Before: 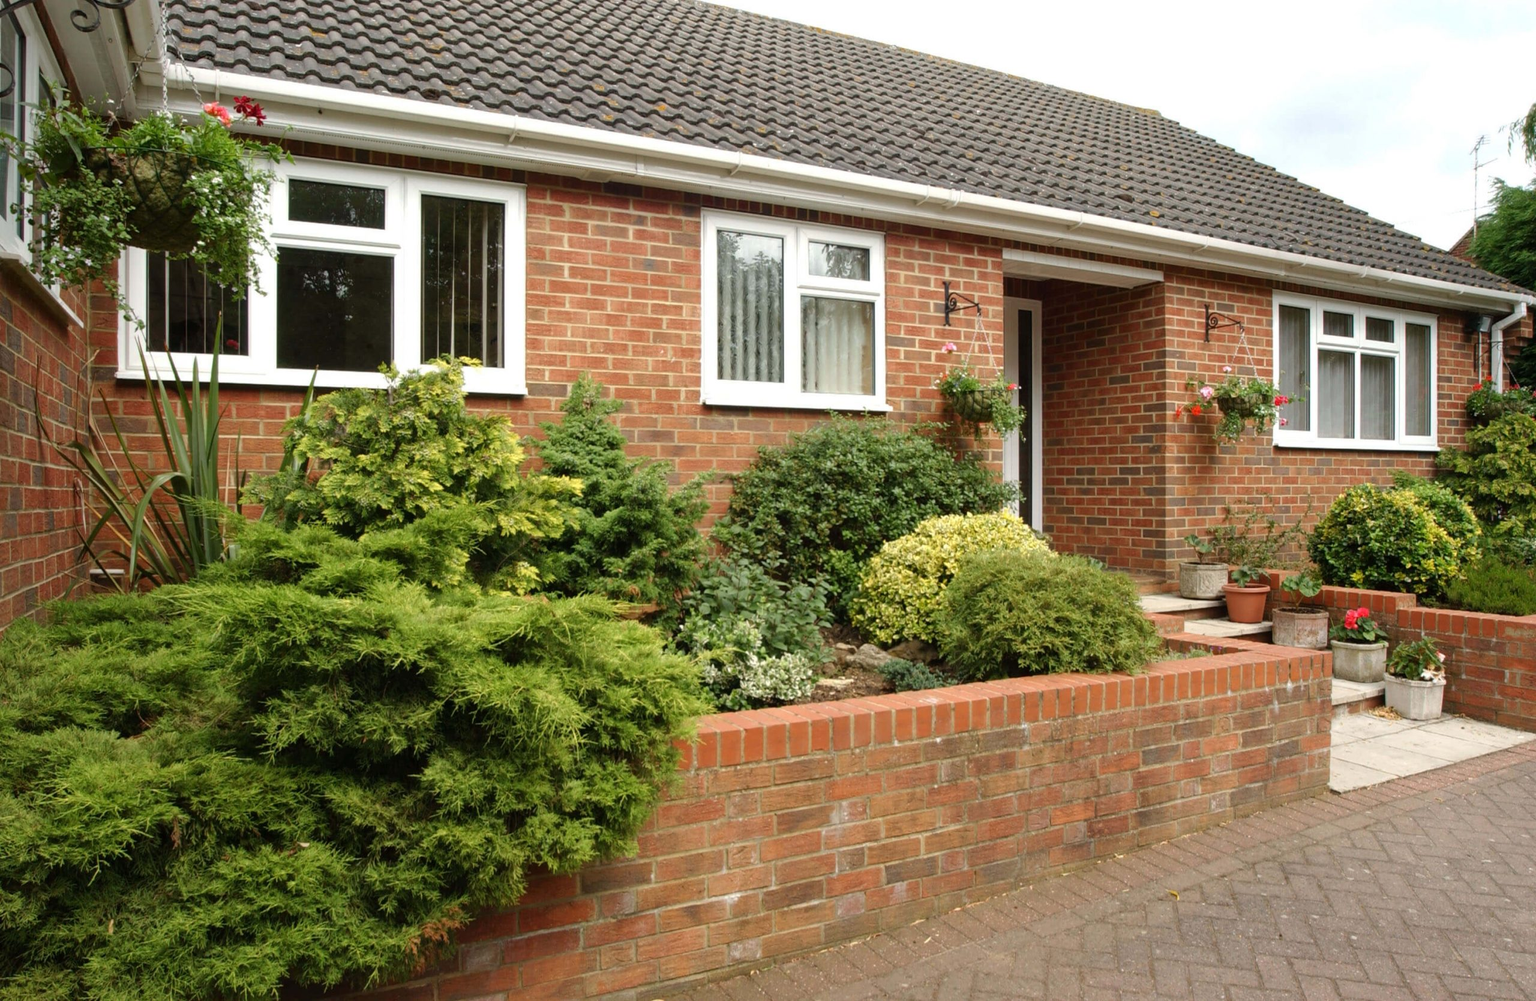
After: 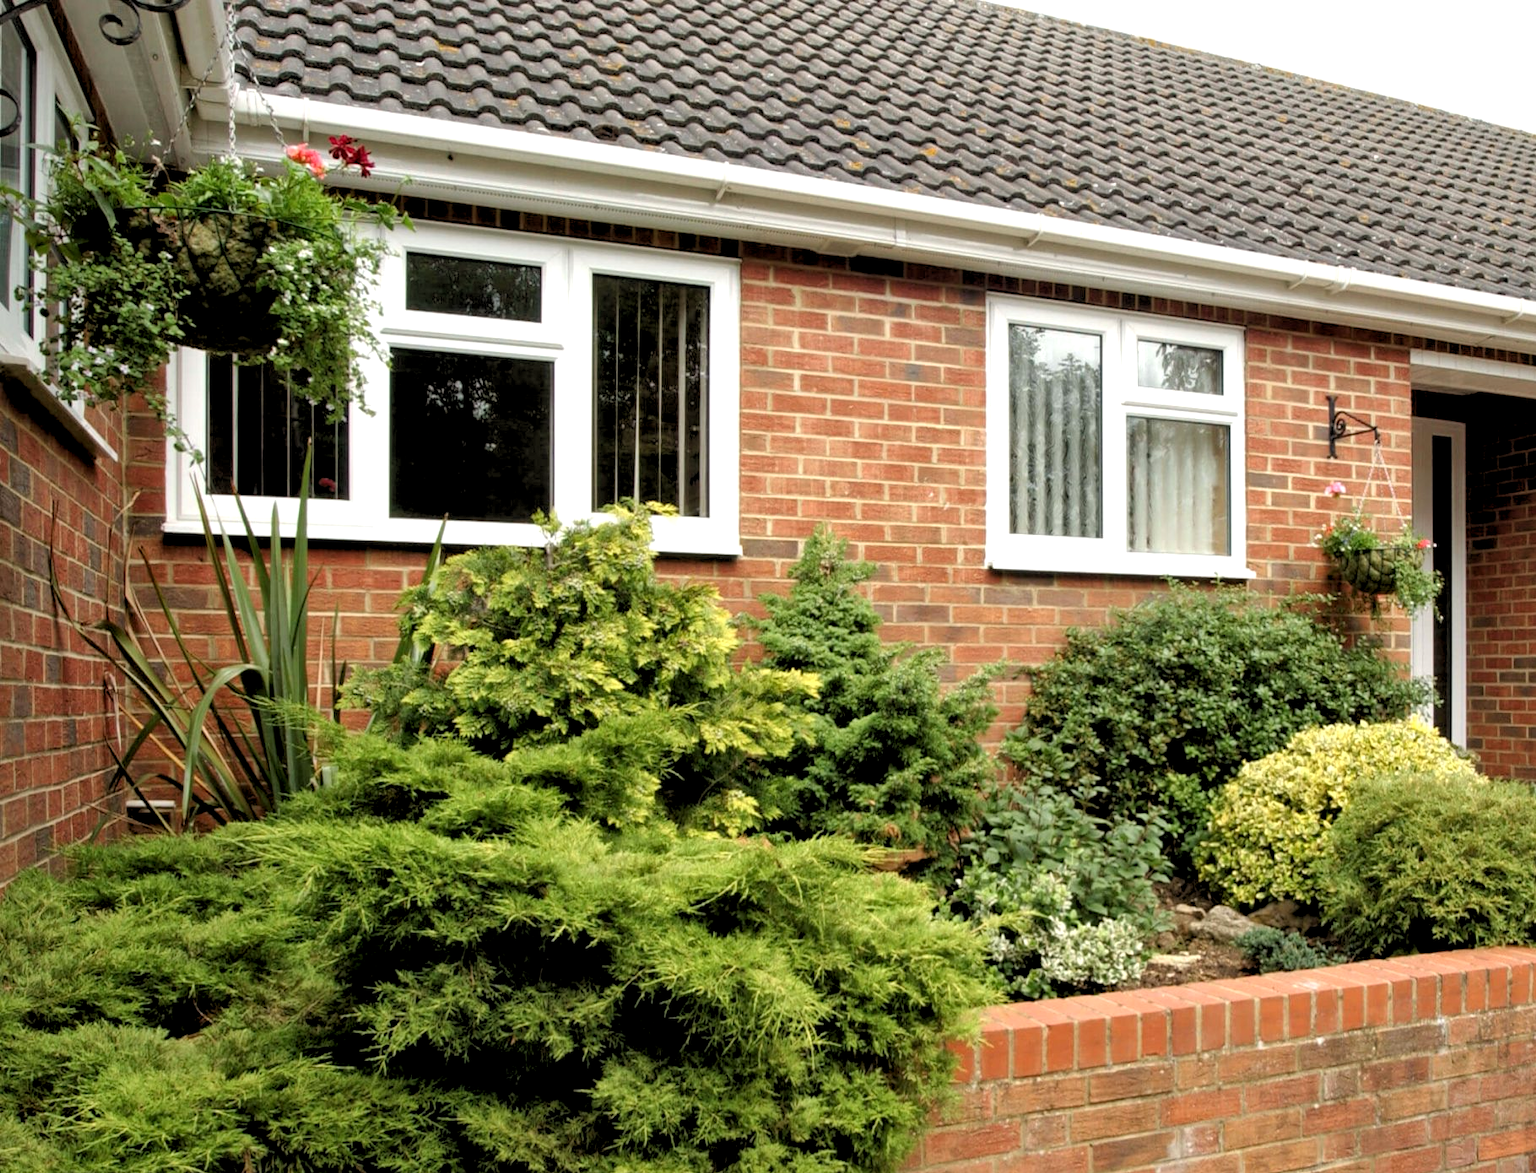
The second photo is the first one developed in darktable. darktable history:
rgb levels: levels [[0.013, 0.434, 0.89], [0, 0.5, 1], [0, 0.5, 1]]
local contrast: mode bilateral grid, contrast 20, coarseness 50, detail 130%, midtone range 0.2
crop: right 28.885%, bottom 16.626%
